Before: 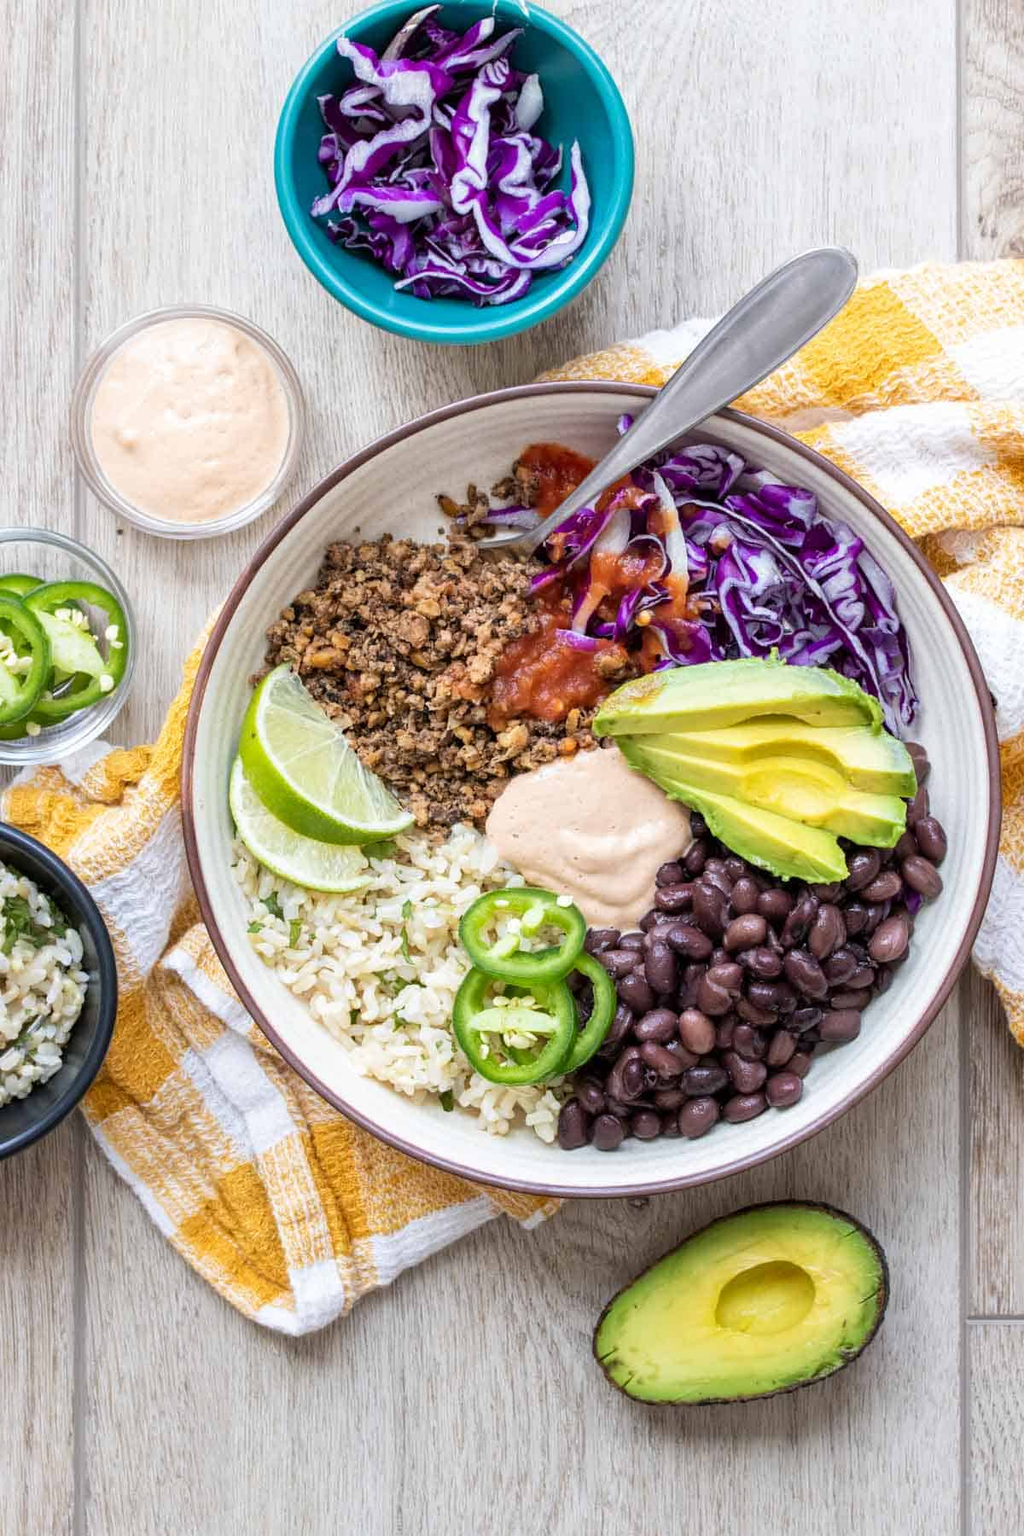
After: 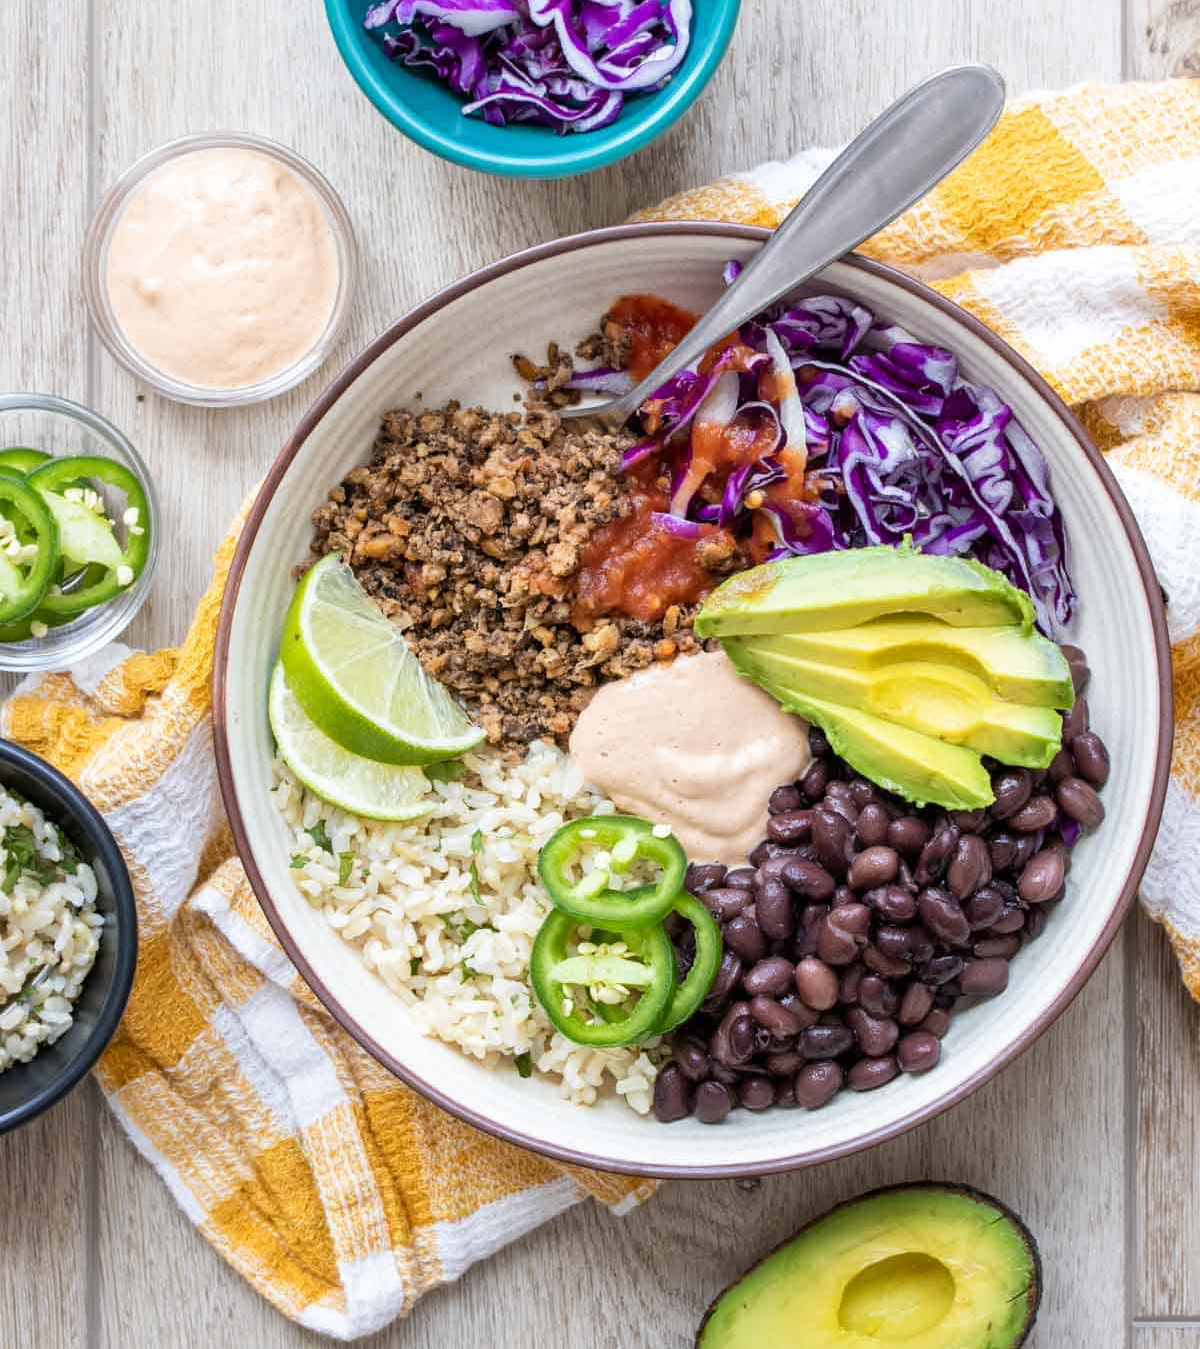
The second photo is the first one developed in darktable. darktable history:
crop and rotate: top 12.513%, bottom 12.501%
